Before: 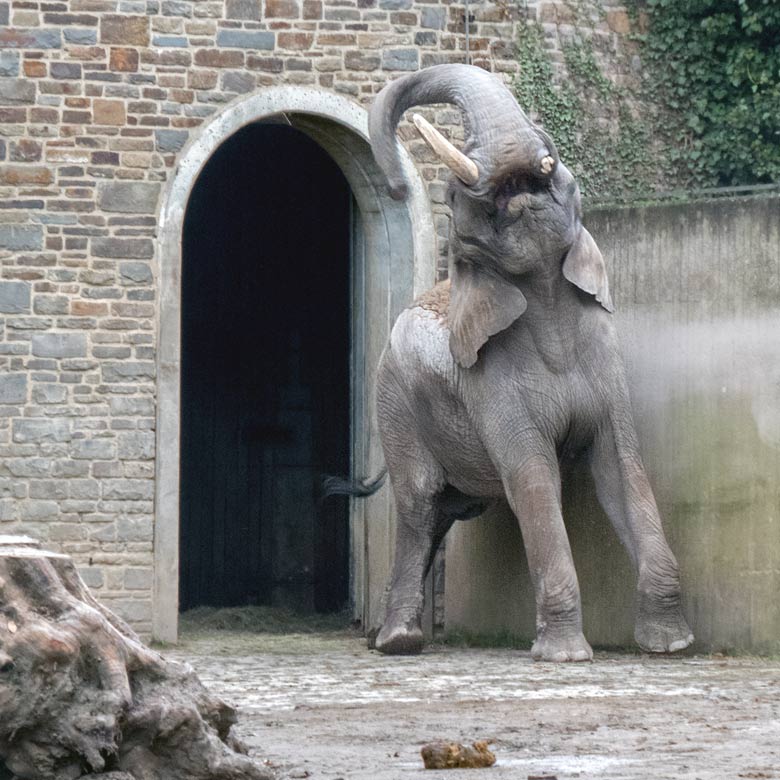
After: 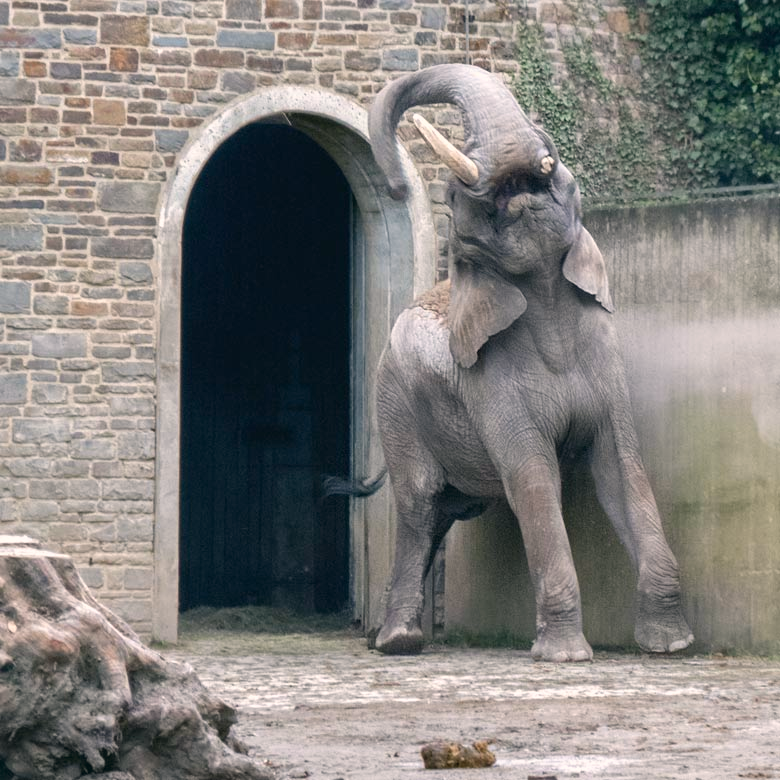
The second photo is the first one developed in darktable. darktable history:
color correction: highlights a* 5.38, highlights b* 5.29, shadows a* -4.26, shadows b* -5.2
